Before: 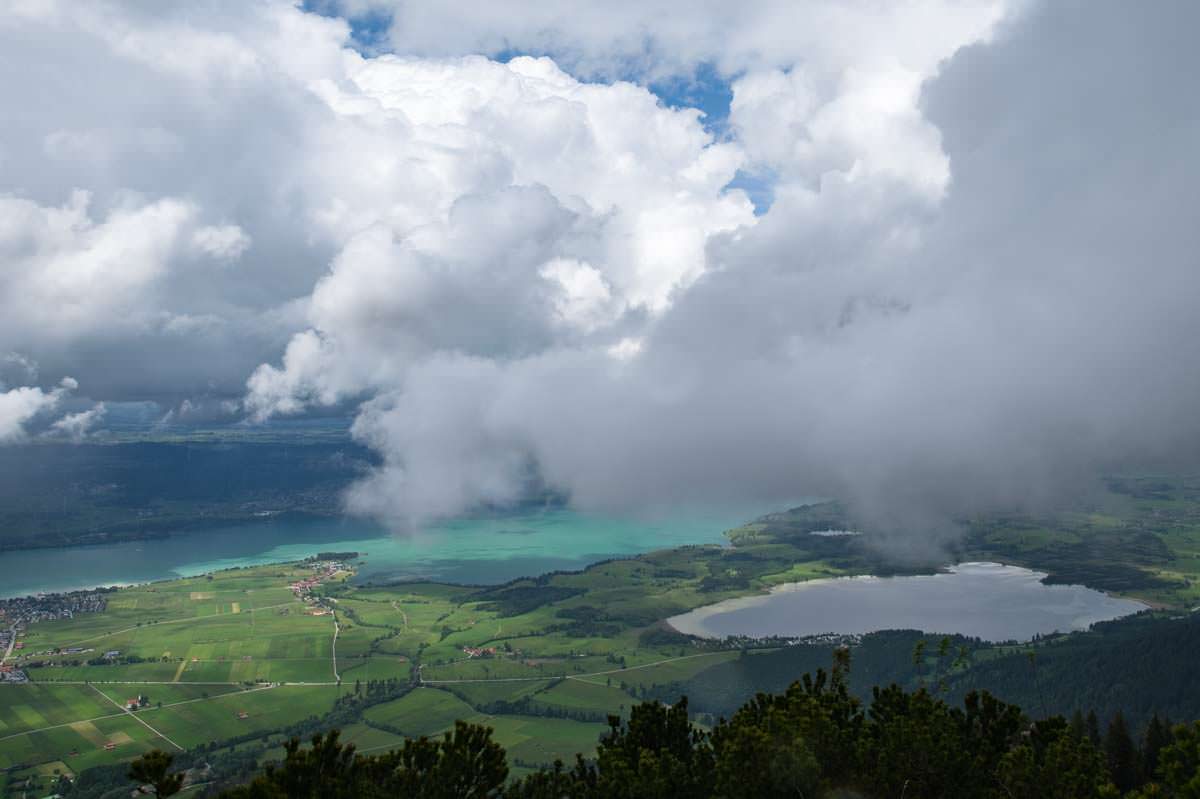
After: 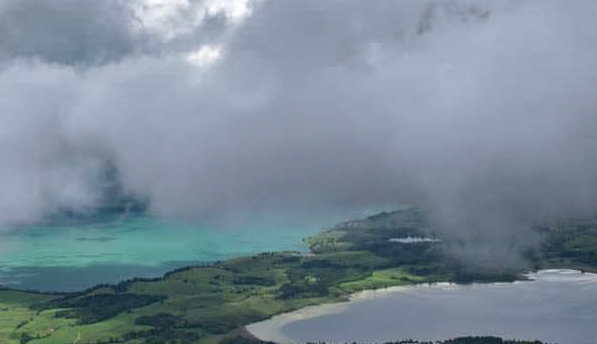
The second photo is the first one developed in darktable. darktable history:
shadows and highlights: soften with gaussian
local contrast: detail 130%
crop: left 35.161%, top 36.777%, right 15.08%, bottom 20.083%
